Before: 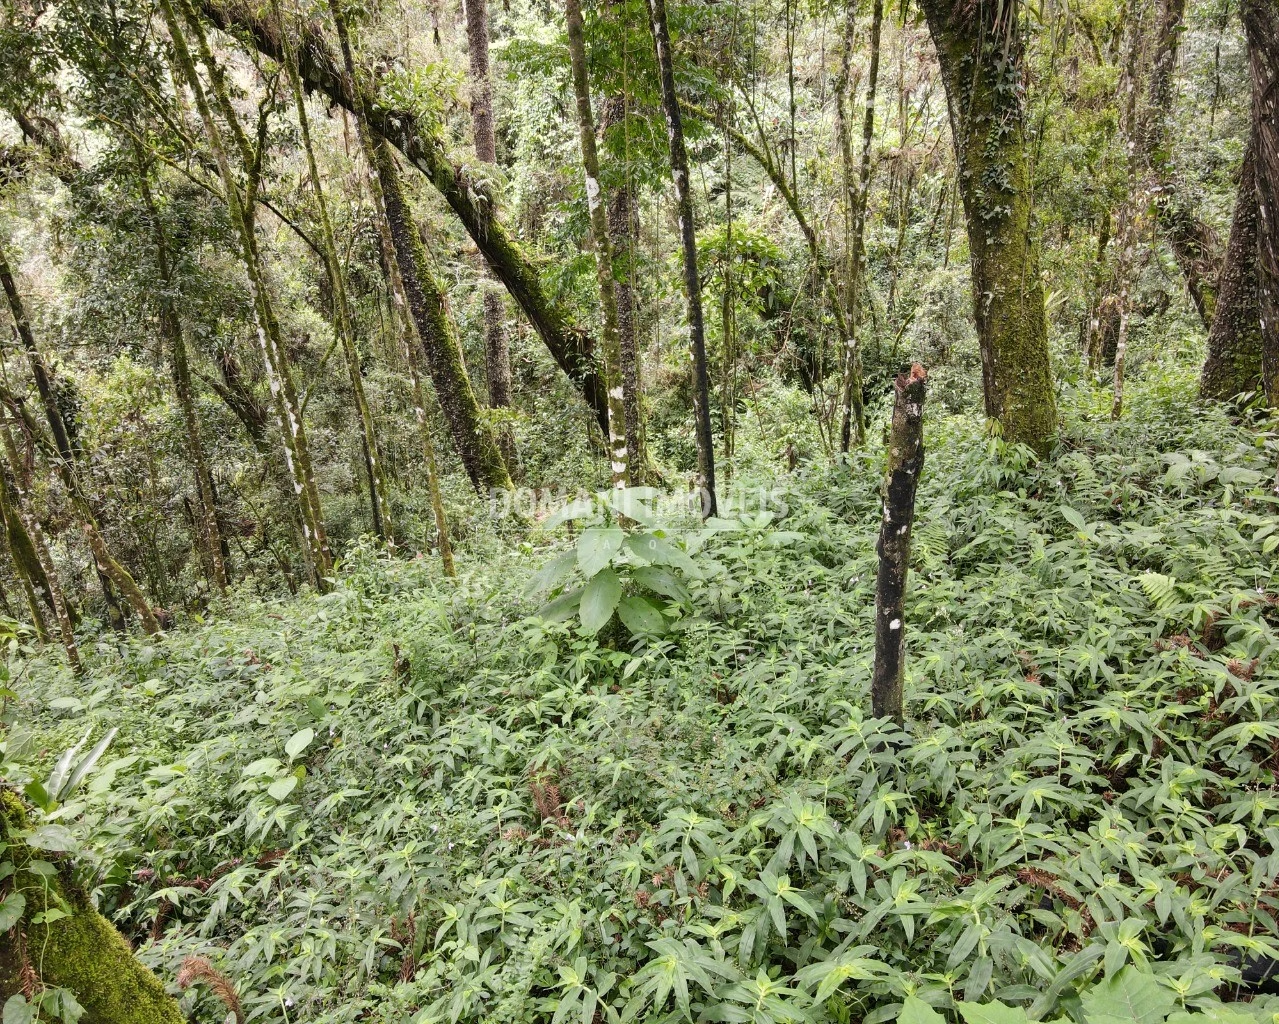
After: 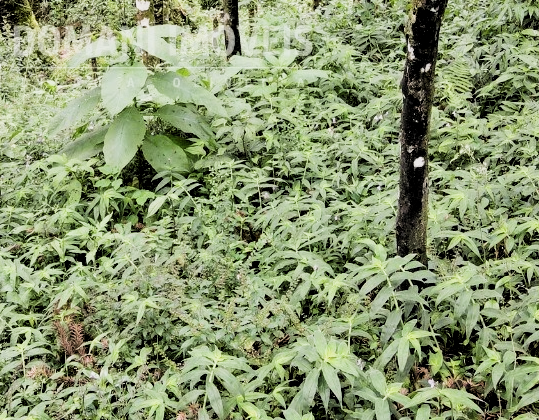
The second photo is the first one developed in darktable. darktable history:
crop: left 37.221%, top 45.169%, right 20.63%, bottom 13.777%
levels: levels [0.026, 0.507, 0.987]
filmic rgb: black relative exposure -5 EV, hardness 2.88, contrast 1.4, highlights saturation mix -30%
exposure: exposure 0.2 EV, compensate highlight preservation false
